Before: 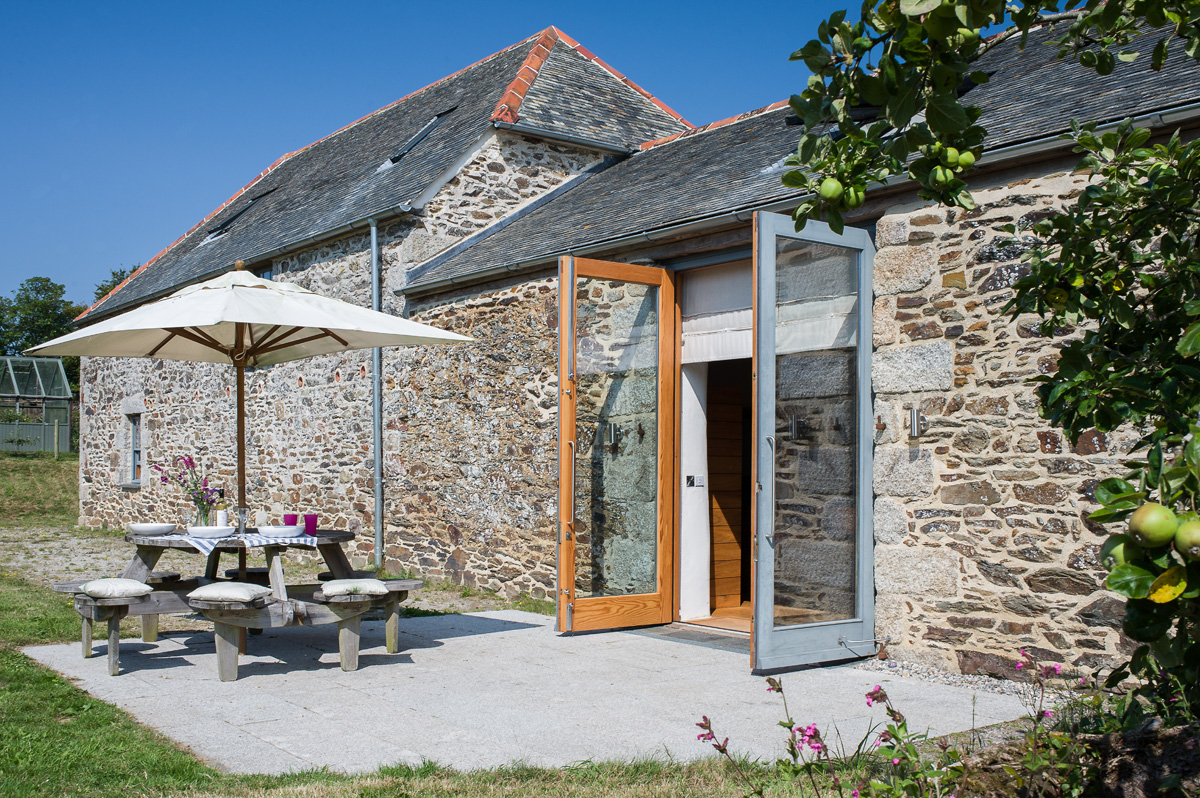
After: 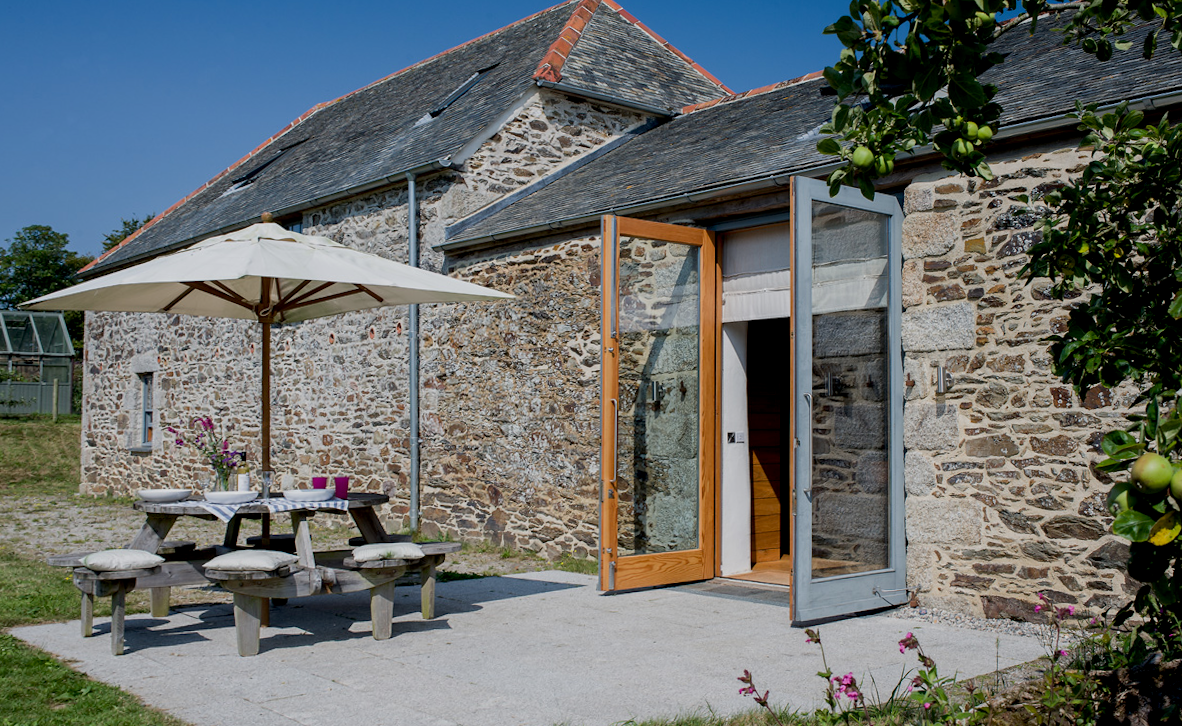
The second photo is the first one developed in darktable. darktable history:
exposure: black level correction 0.011, exposure -0.478 EV, compensate highlight preservation false
rotate and perspective: rotation -0.013°, lens shift (vertical) -0.027, lens shift (horizontal) 0.178, crop left 0.016, crop right 0.989, crop top 0.082, crop bottom 0.918
